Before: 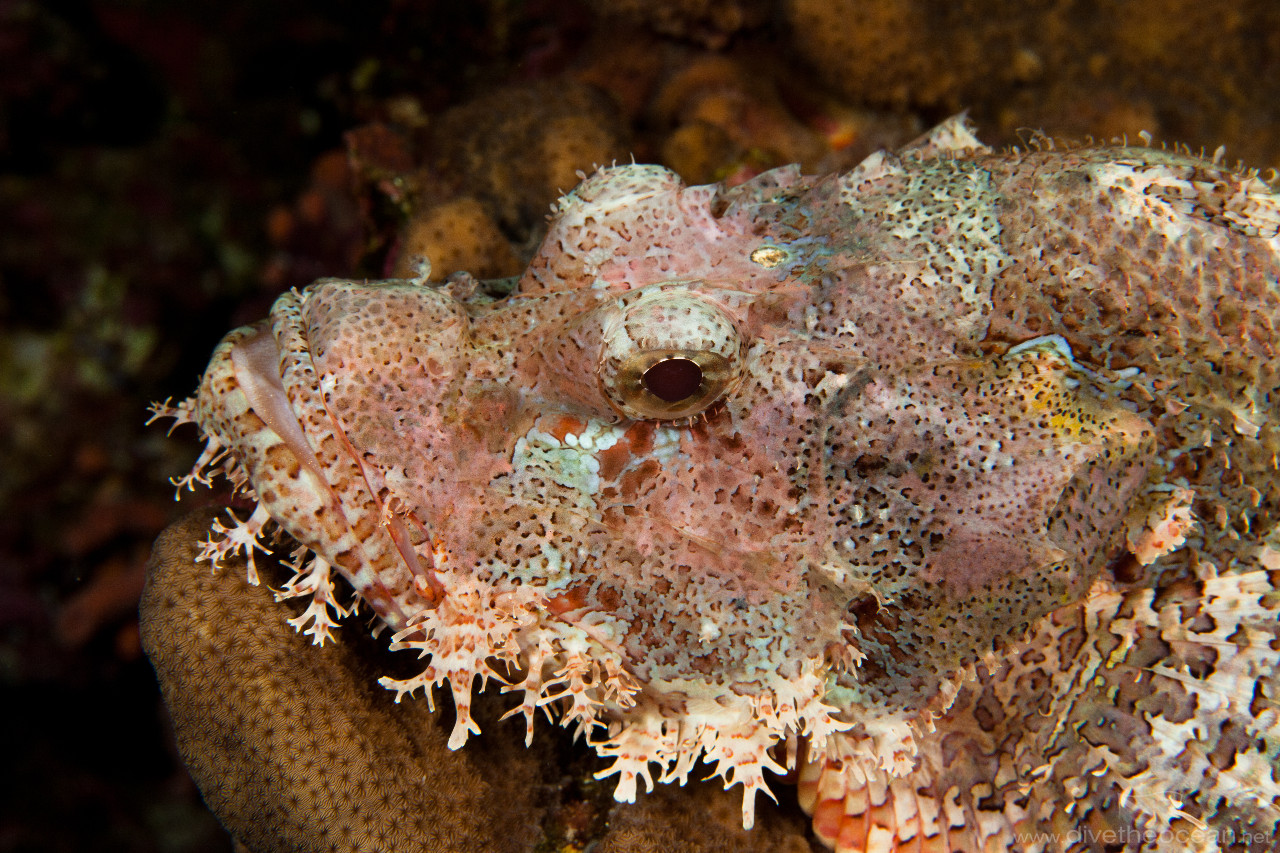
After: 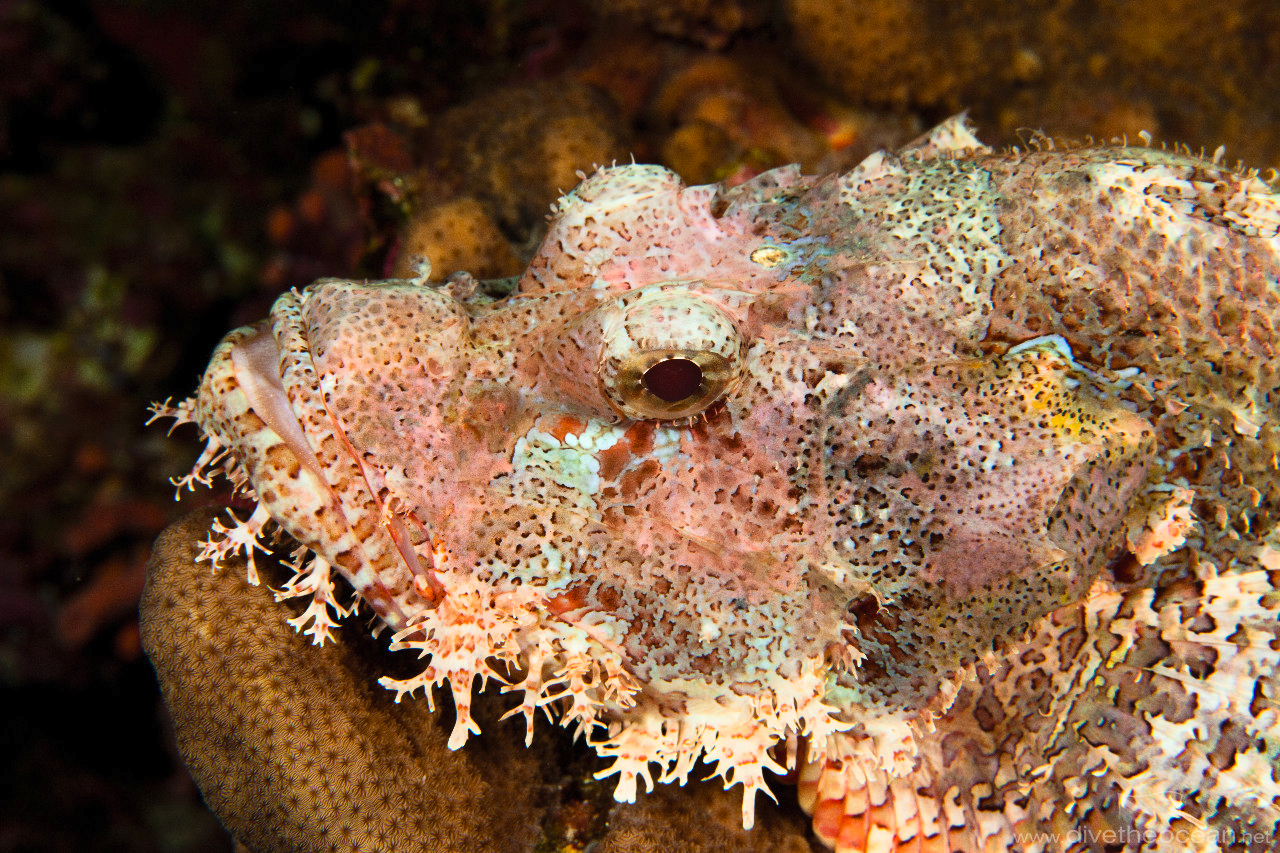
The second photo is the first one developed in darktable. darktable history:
contrast brightness saturation: contrast 0.205, brightness 0.167, saturation 0.224
